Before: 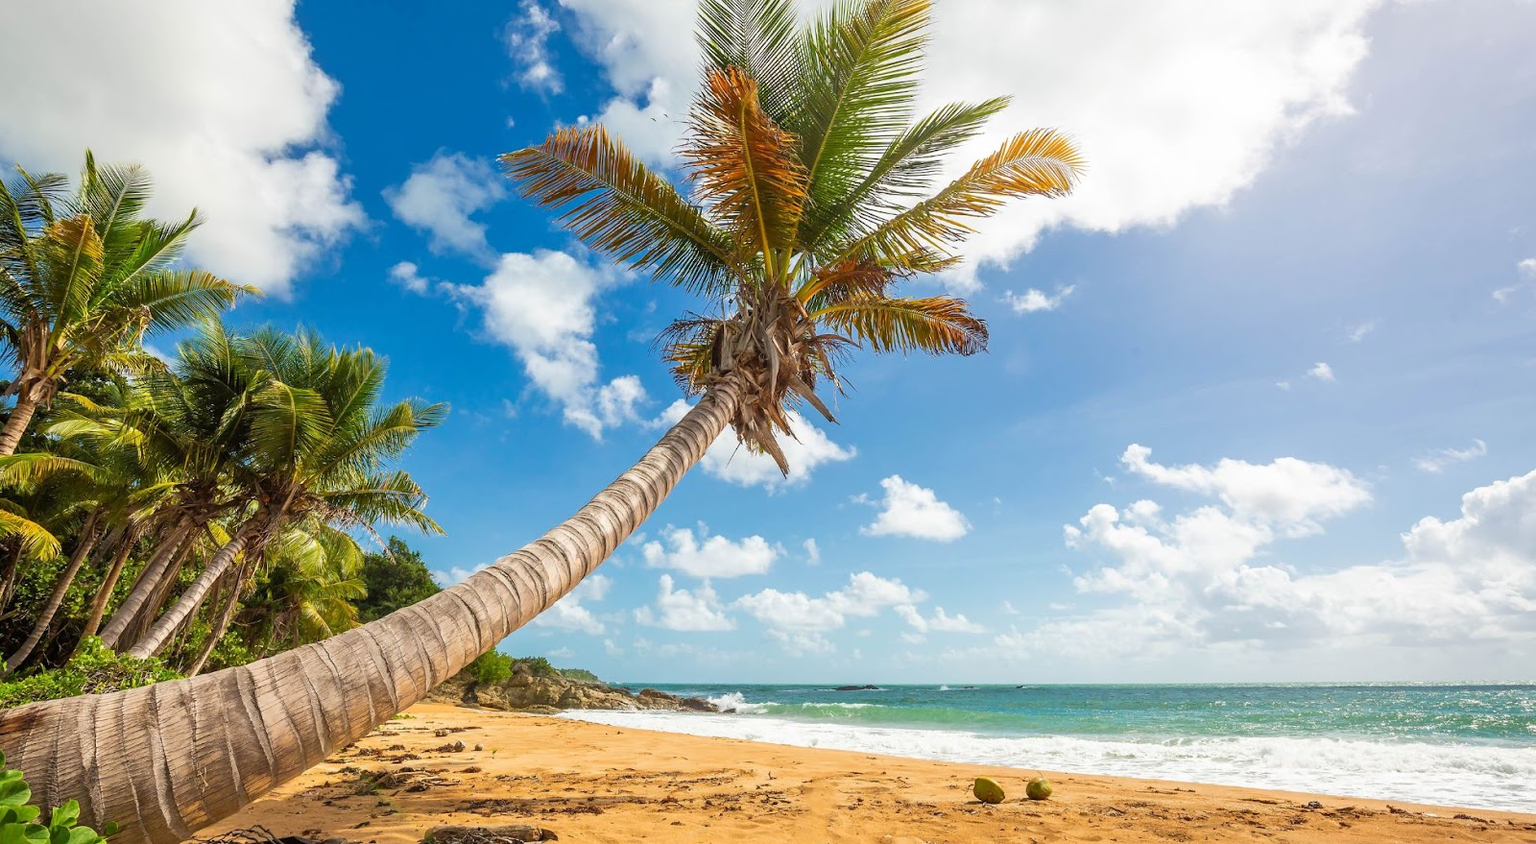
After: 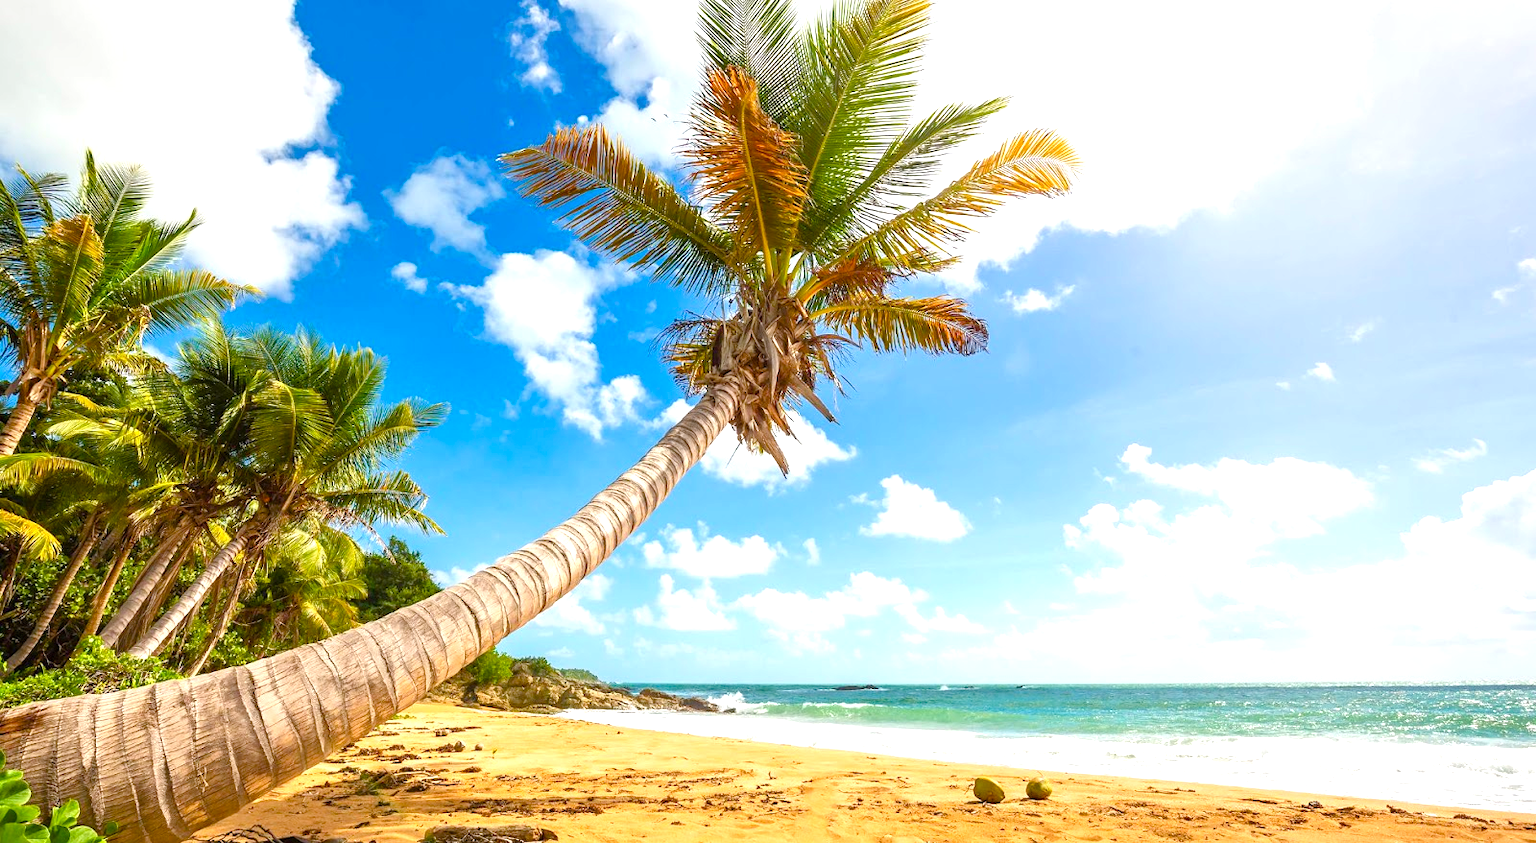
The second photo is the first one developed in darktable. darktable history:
exposure: black level correction 0, exposure 0.696 EV, compensate highlight preservation false
color balance rgb: highlights gain › chroma 0.152%, highlights gain › hue 332.8°, perceptual saturation grading › global saturation 25.173%, perceptual saturation grading › highlights -28.28%, perceptual saturation grading › shadows 34.346%, global vibrance 20%
